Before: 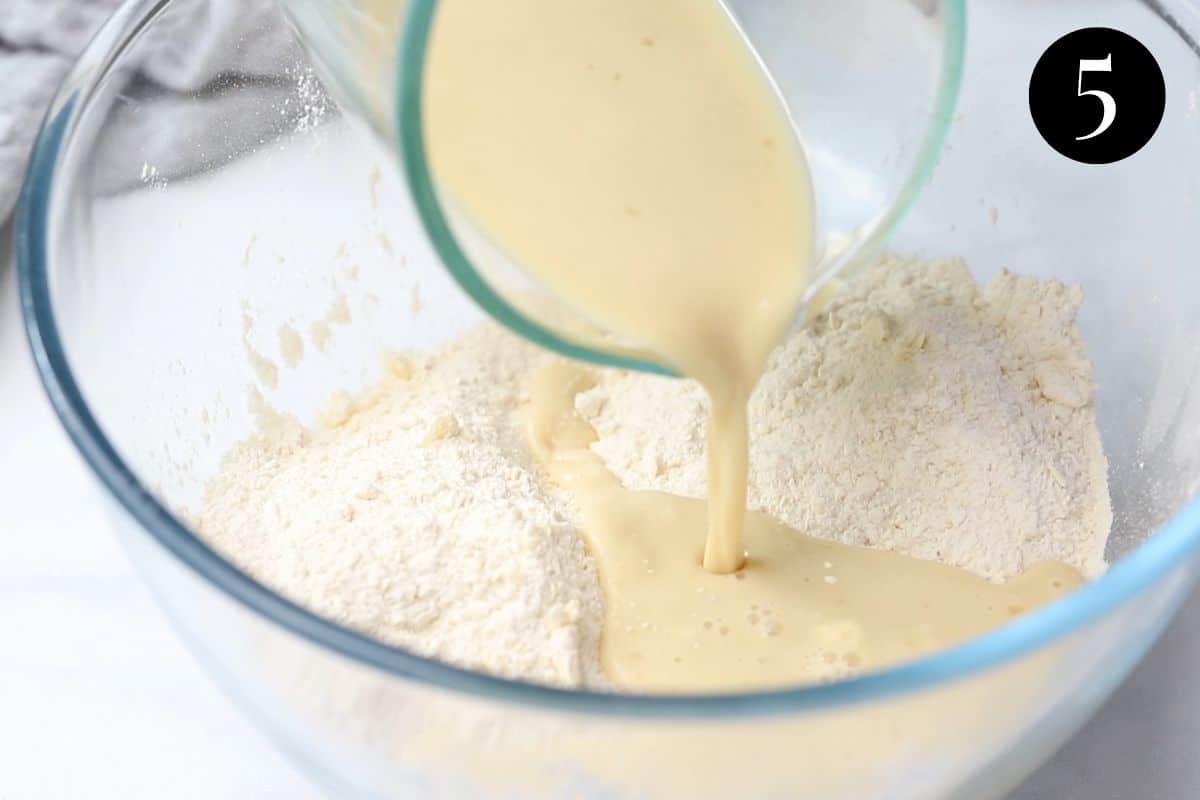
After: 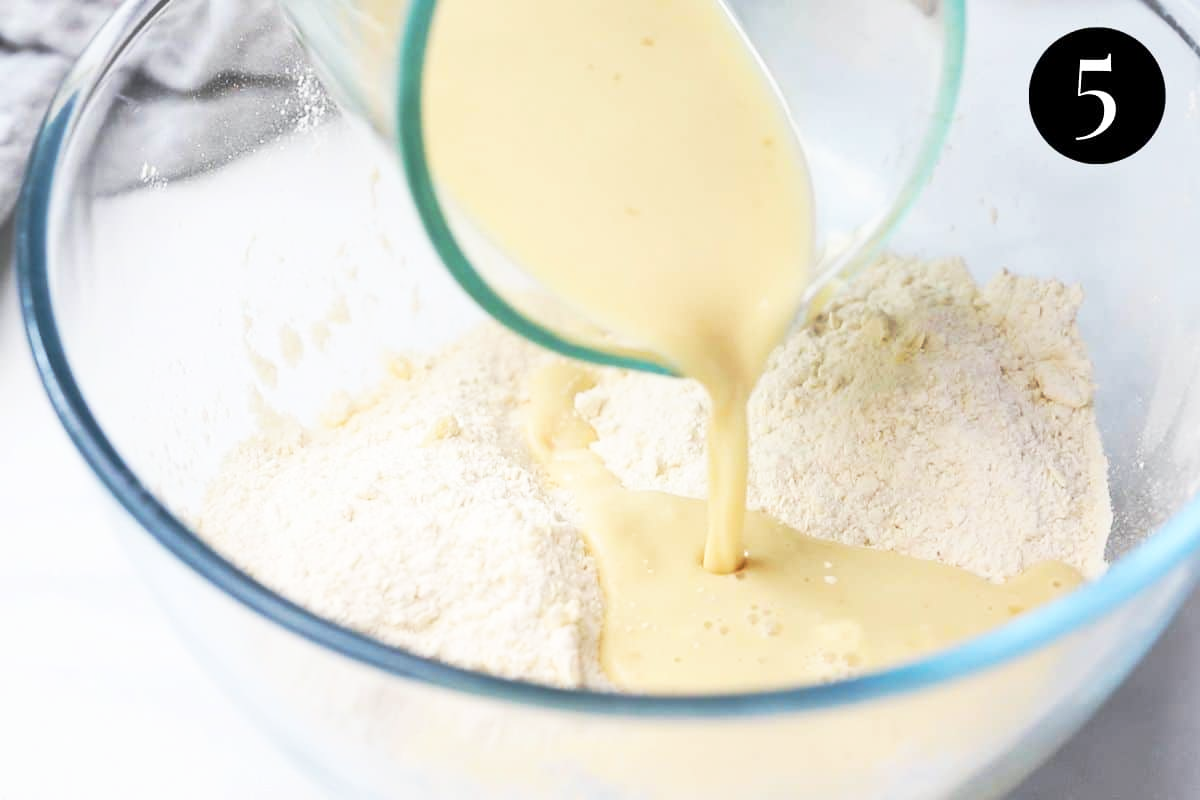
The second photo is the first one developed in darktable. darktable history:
base curve: curves: ch0 [(0, 0) (0.257, 0.25) (0.482, 0.586) (0.757, 0.871) (1, 1)], preserve colors none
